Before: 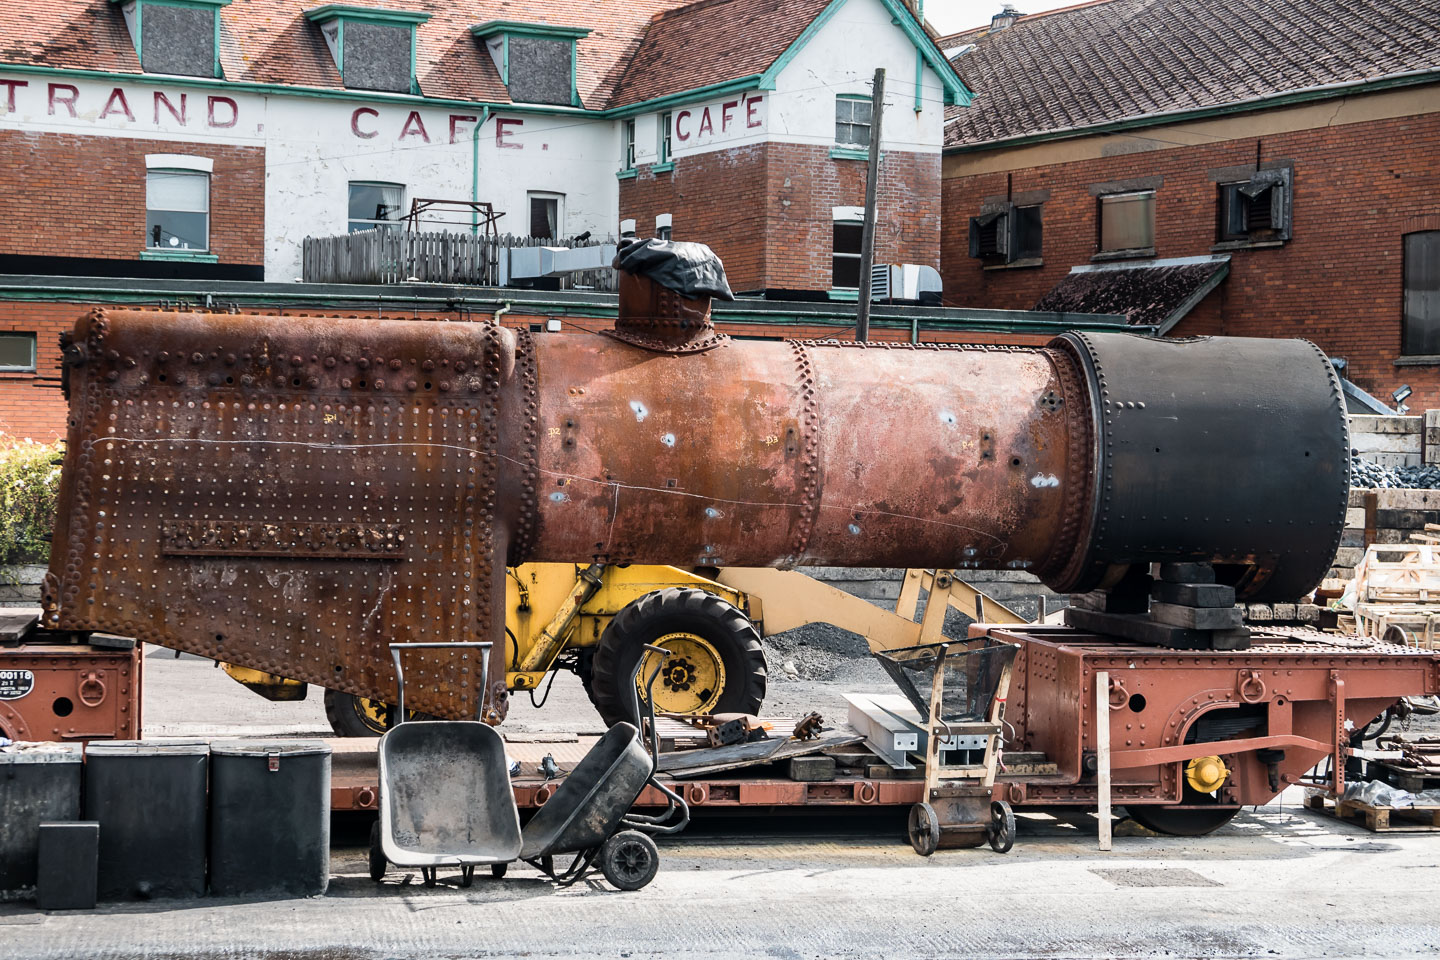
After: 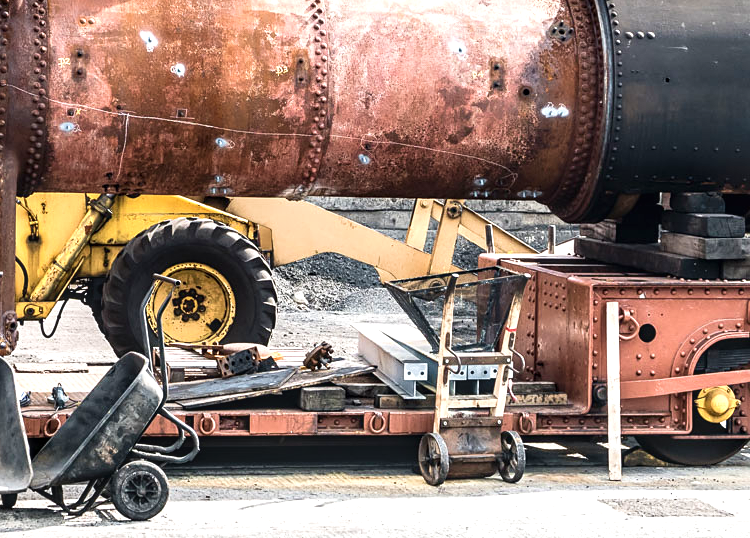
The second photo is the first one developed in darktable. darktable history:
crop: left 34.045%, top 38.588%, right 13.844%, bottom 5.359%
color correction: highlights b* -0.059, saturation 1.12
sharpen: amount 0.204
contrast brightness saturation: contrast 0.114, saturation -0.164
velvia: on, module defaults
exposure: exposure 0.55 EV, compensate exposure bias true, compensate highlight preservation false
local contrast: on, module defaults
